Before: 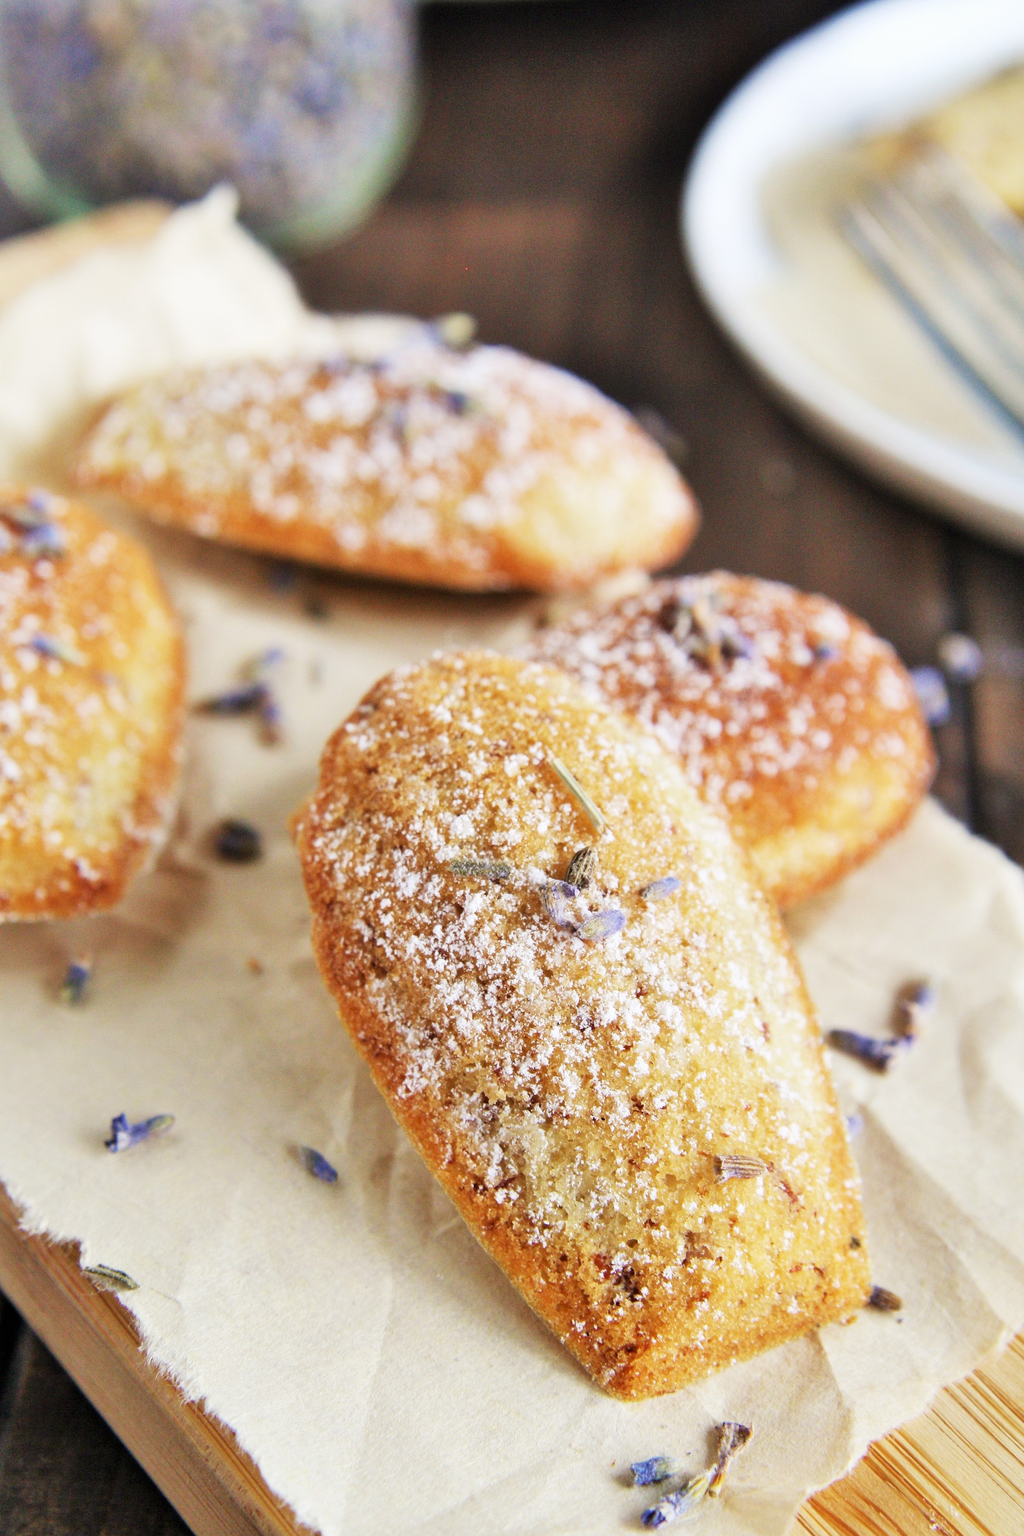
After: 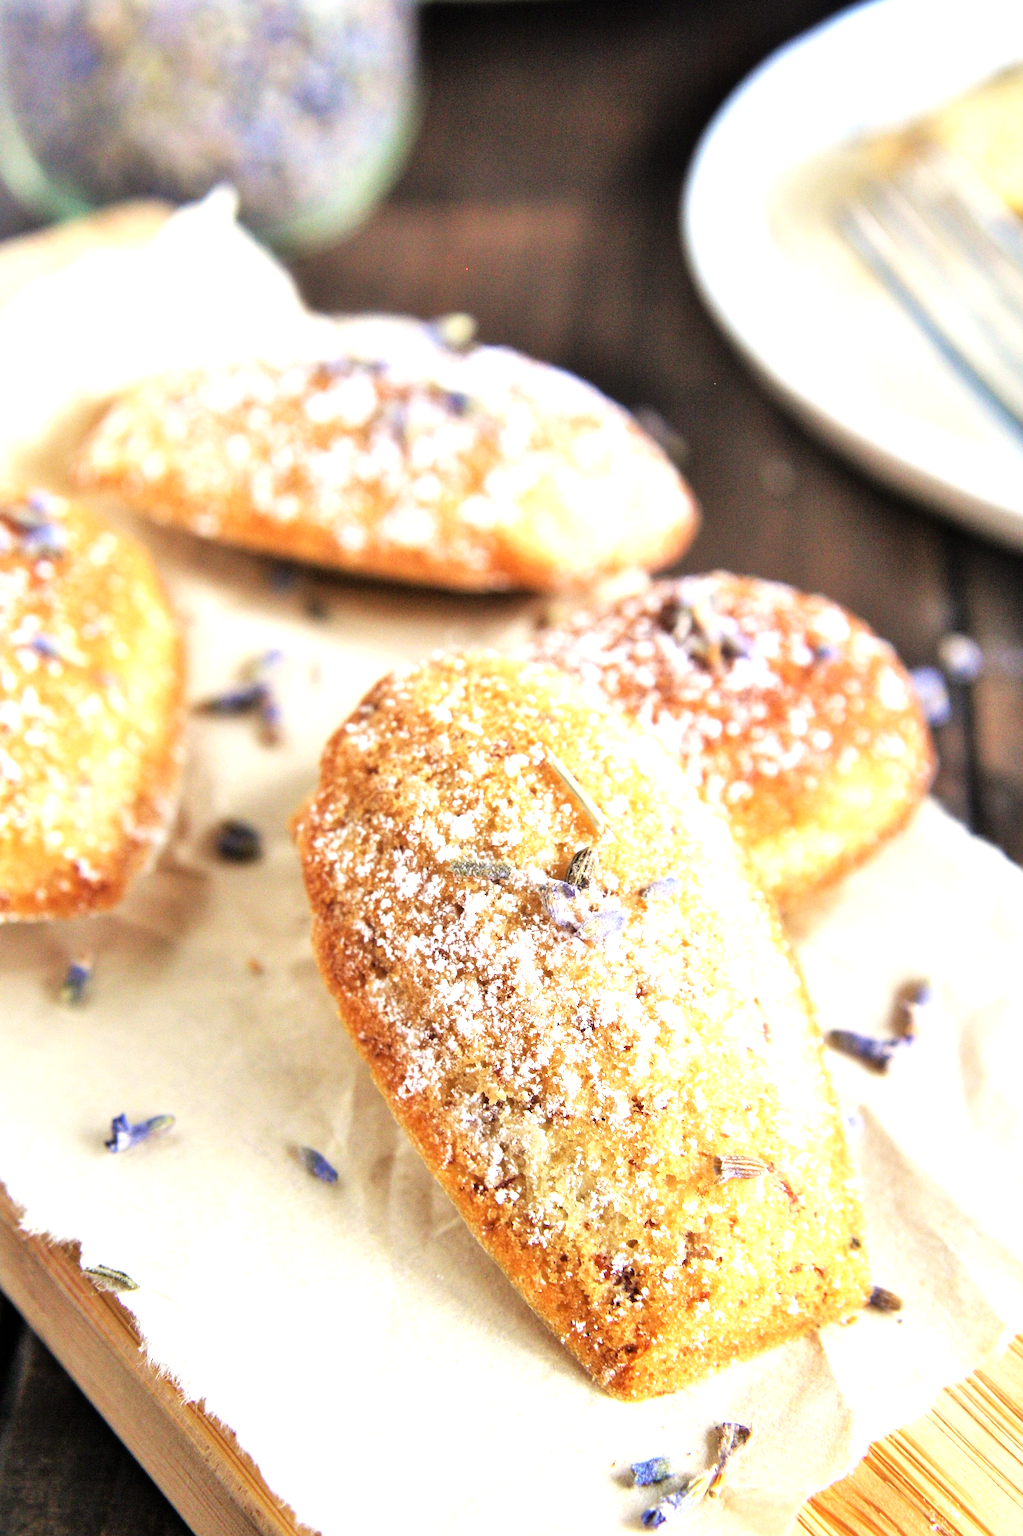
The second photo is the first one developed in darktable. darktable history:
tone equalizer: -8 EV -0.781 EV, -7 EV -0.732 EV, -6 EV -0.578 EV, -5 EV -0.404 EV, -3 EV 0.369 EV, -2 EV 0.6 EV, -1 EV 0.682 EV, +0 EV 0.734 EV
